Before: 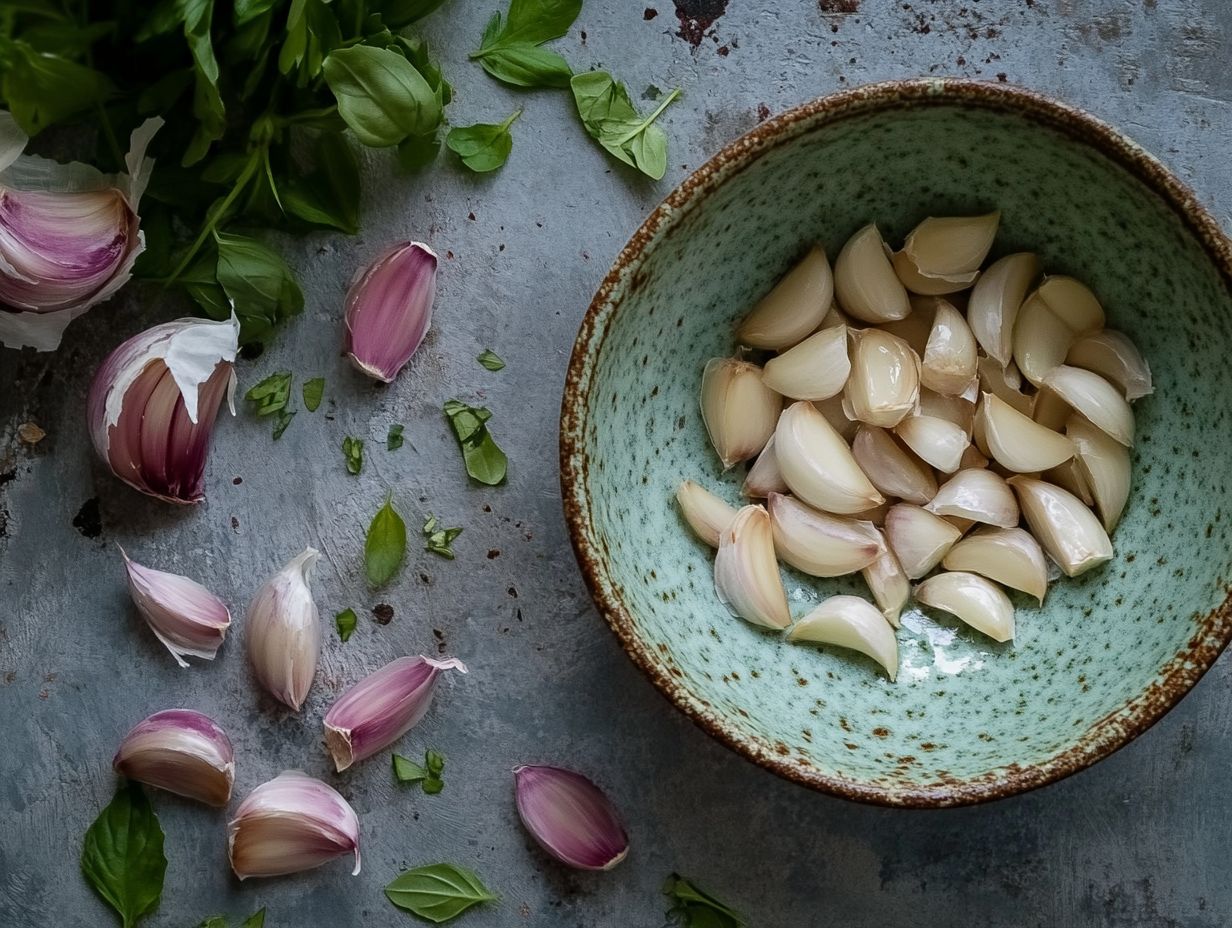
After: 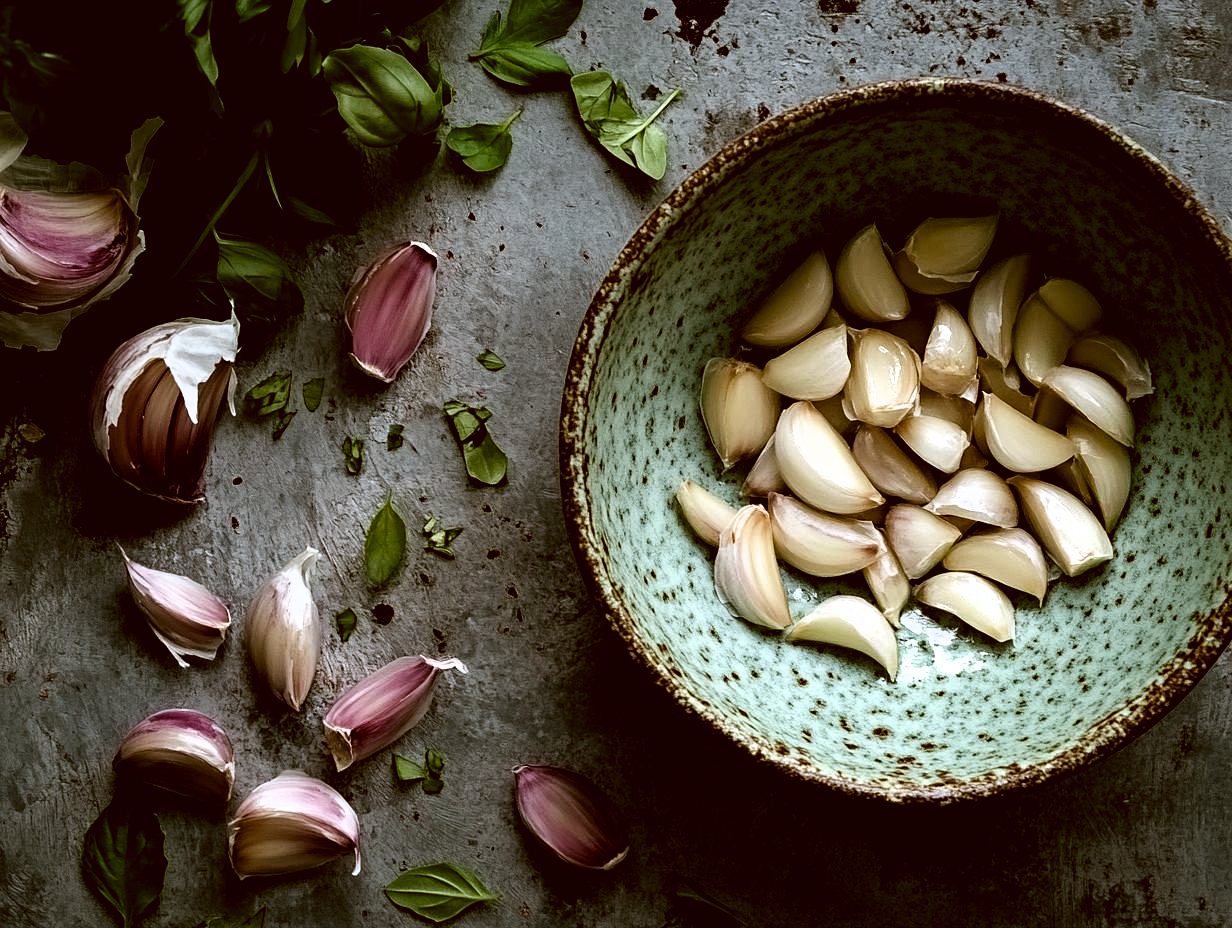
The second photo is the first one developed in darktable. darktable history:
filmic rgb: black relative exposure -8.21 EV, white relative exposure 2.21 EV, hardness 7.16, latitude 86.61%, contrast 1.706, highlights saturation mix -3.84%, shadows ↔ highlights balance -2.02%
haze removal: strength 0.283, distance 0.248, compatibility mode true
color correction: highlights a* -0.506, highlights b* 0.175, shadows a* 4.25, shadows b* 20.38
contrast brightness saturation: saturation -0.046
